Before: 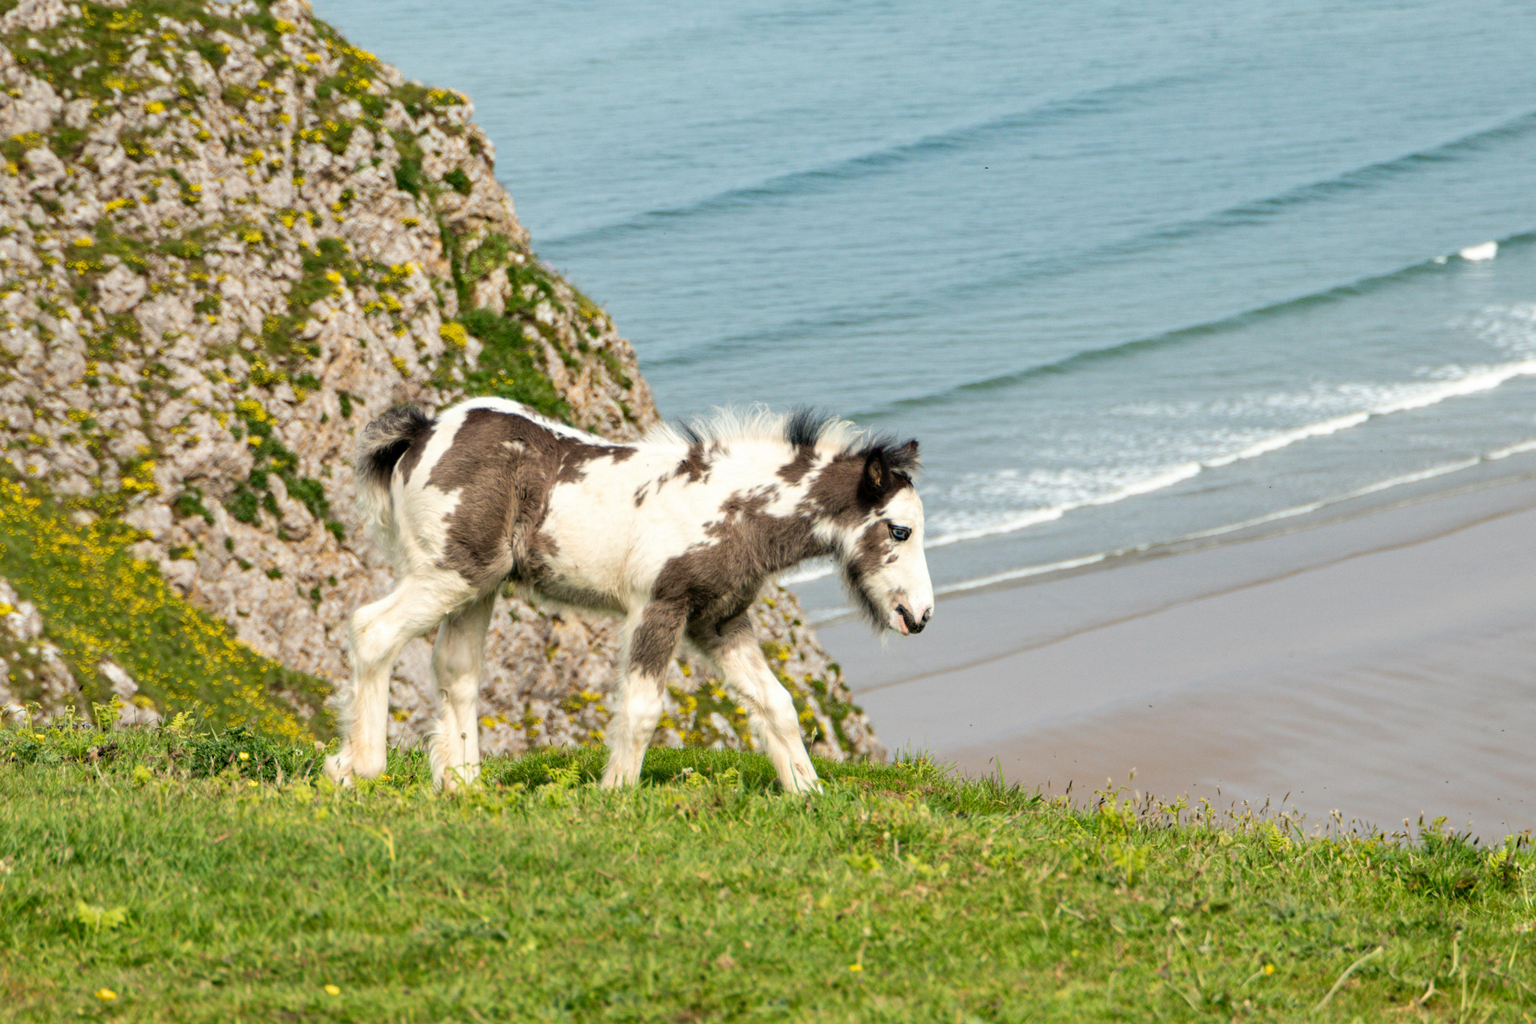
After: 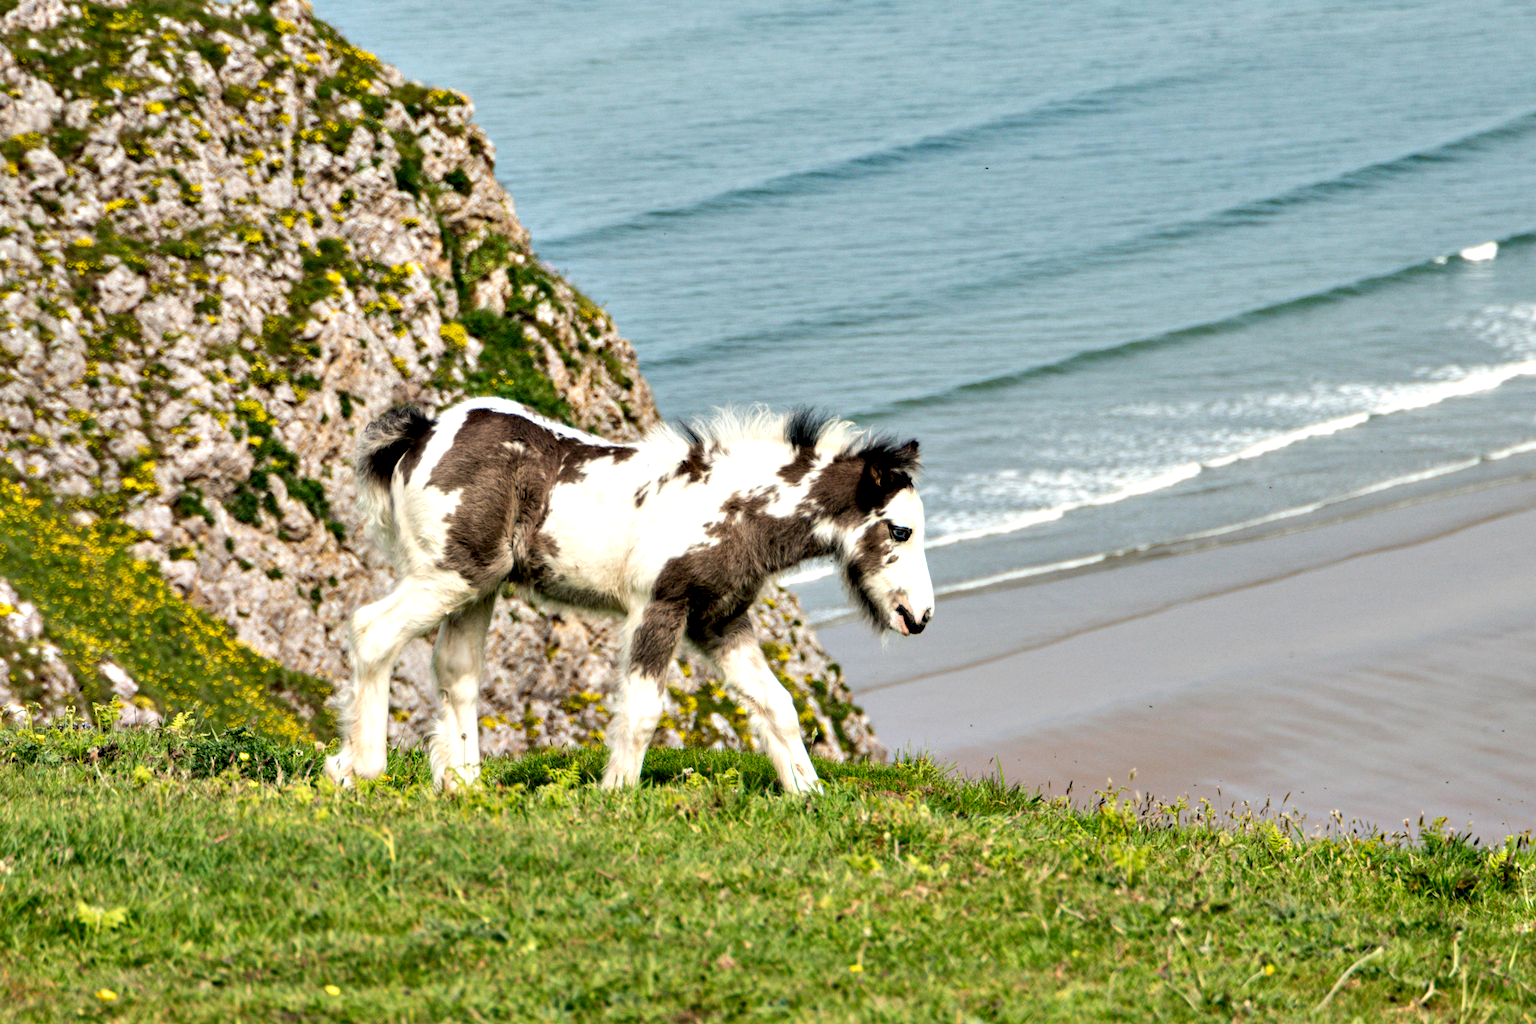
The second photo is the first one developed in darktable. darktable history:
contrast equalizer: octaves 7, y [[0.6 ×6], [0.55 ×6], [0 ×6], [0 ×6], [0 ×6]]
exposure: black level correction 0.001, compensate highlight preservation false
